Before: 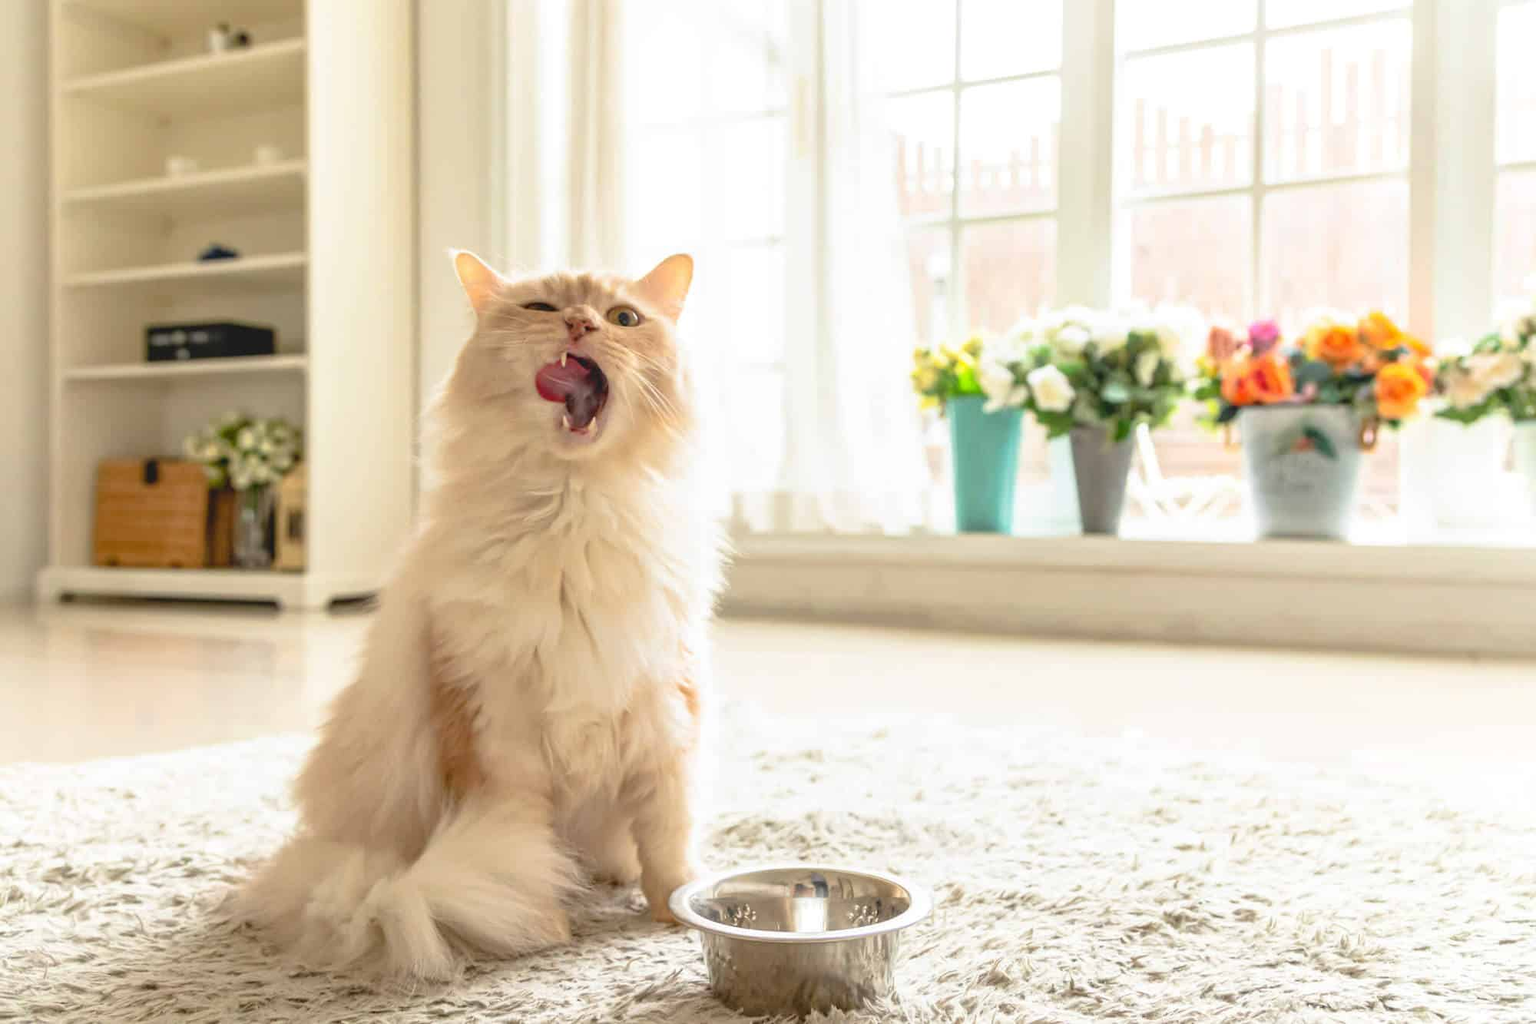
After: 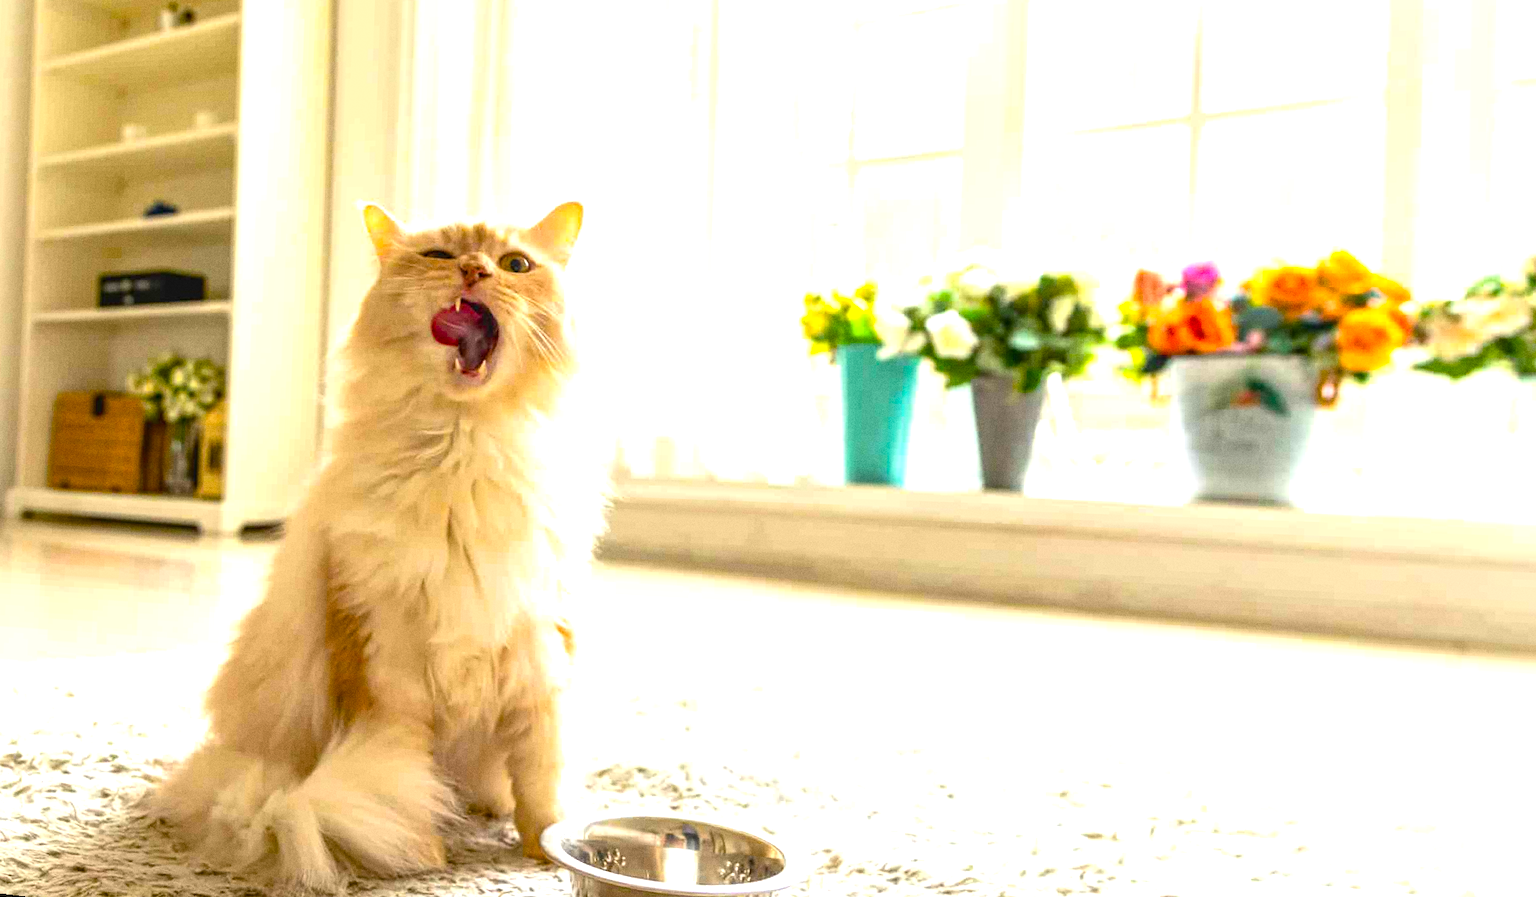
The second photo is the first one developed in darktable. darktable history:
rotate and perspective: rotation 1.69°, lens shift (vertical) -0.023, lens shift (horizontal) -0.291, crop left 0.025, crop right 0.988, crop top 0.092, crop bottom 0.842
color balance rgb: linear chroma grading › global chroma 9%, perceptual saturation grading › global saturation 36%, perceptual saturation grading › shadows 35%, perceptual brilliance grading › global brilliance 15%, perceptual brilliance grading › shadows -35%, global vibrance 15%
local contrast: highlights 100%, shadows 100%, detail 120%, midtone range 0.2
grain: coarseness 3.21 ISO
